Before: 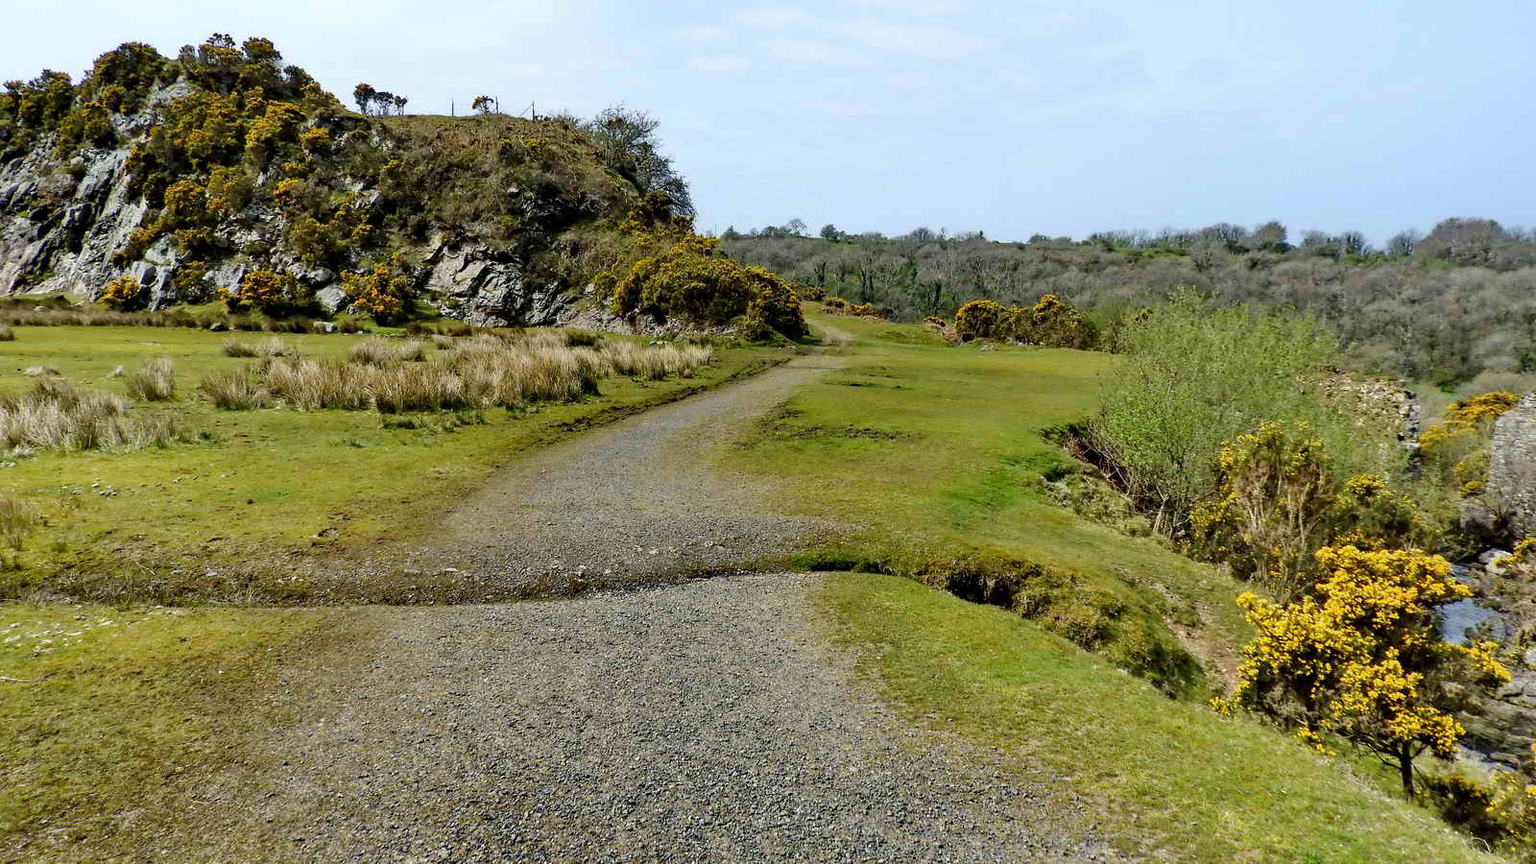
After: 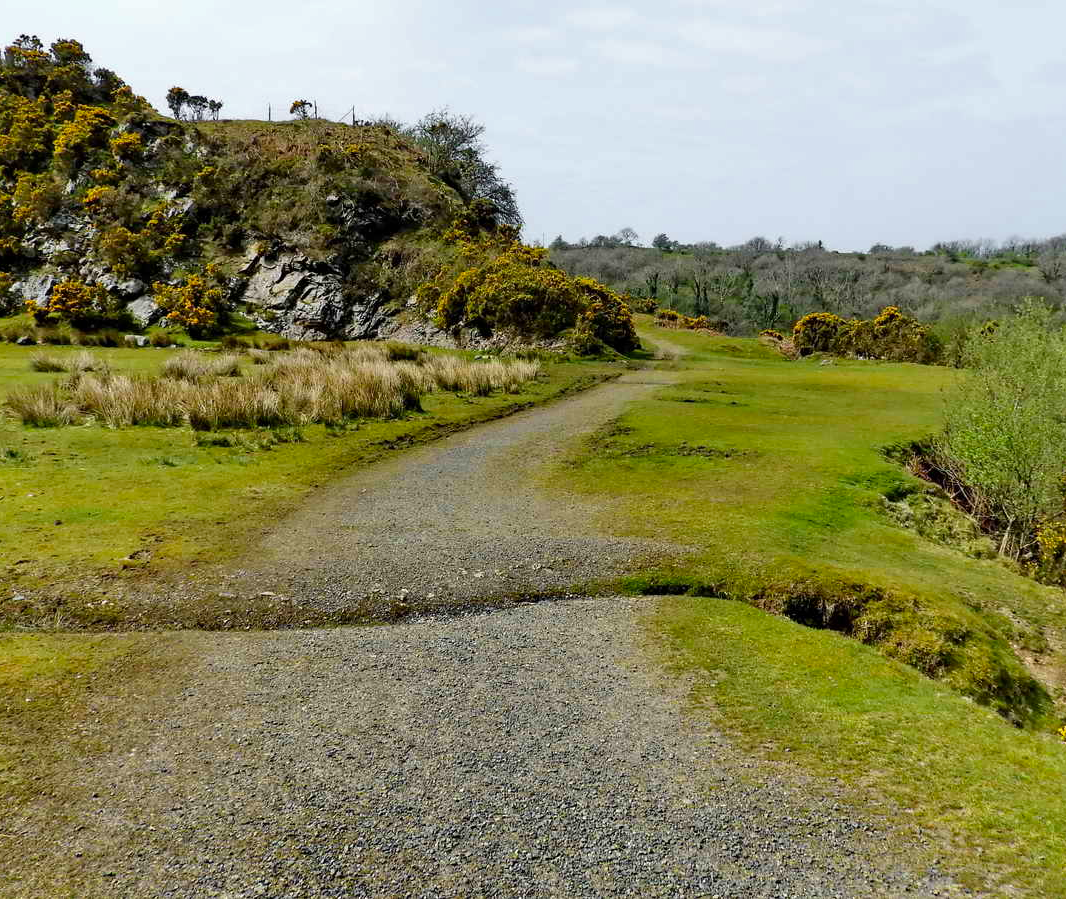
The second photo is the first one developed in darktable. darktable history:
color zones: curves: ch1 [(0.25, 0.61) (0.75, 0.248)]
crop and rotate: left 12.648%, right 20.685%
